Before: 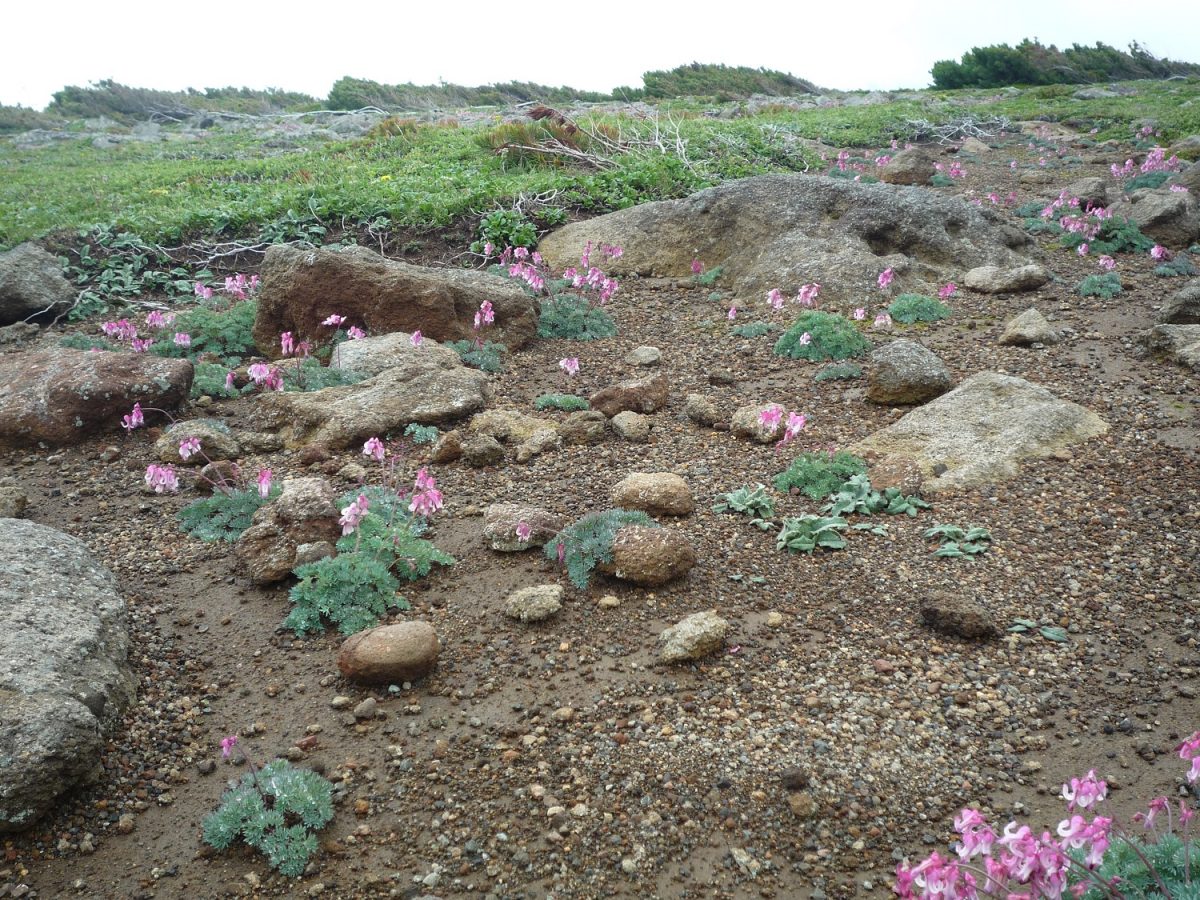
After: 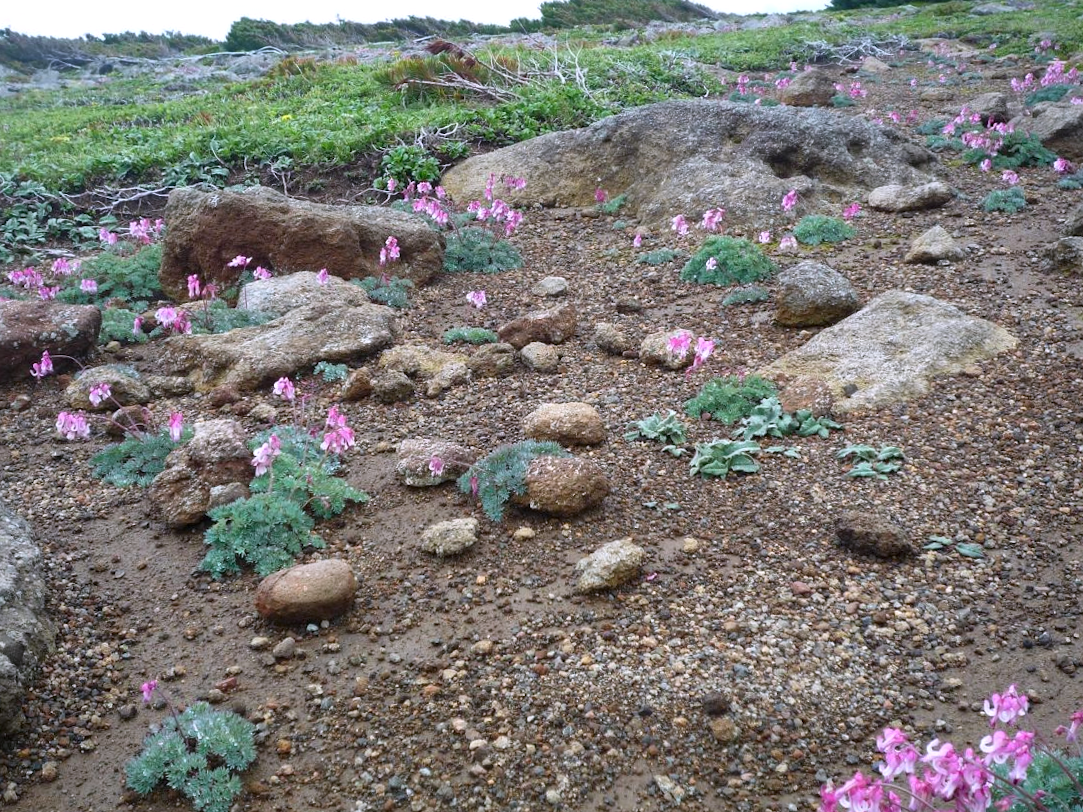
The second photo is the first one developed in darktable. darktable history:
shadows and highlights: shadows 22.7, highlights -48.71, soften with gaussian
white balance: red 1.004, blue 1.096
crop and rotate: angle 1.96°, left 5.673%, top 5.673%
local contrast: mode bilateral grid, contrast 20, coarseness 50, detail 120%, midtone range 0.2
contrast brightness saturation: contrast 0.04, saturation 0.16
